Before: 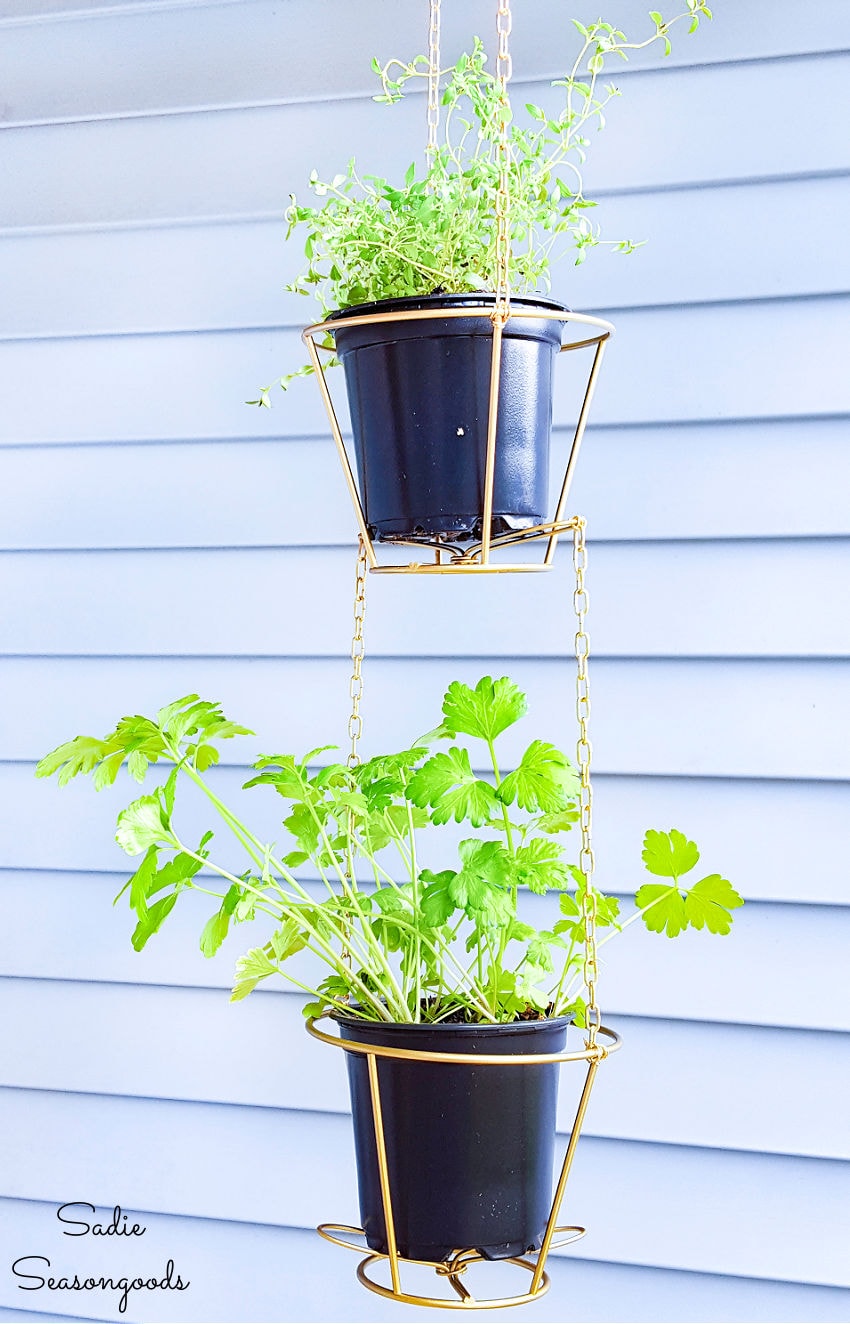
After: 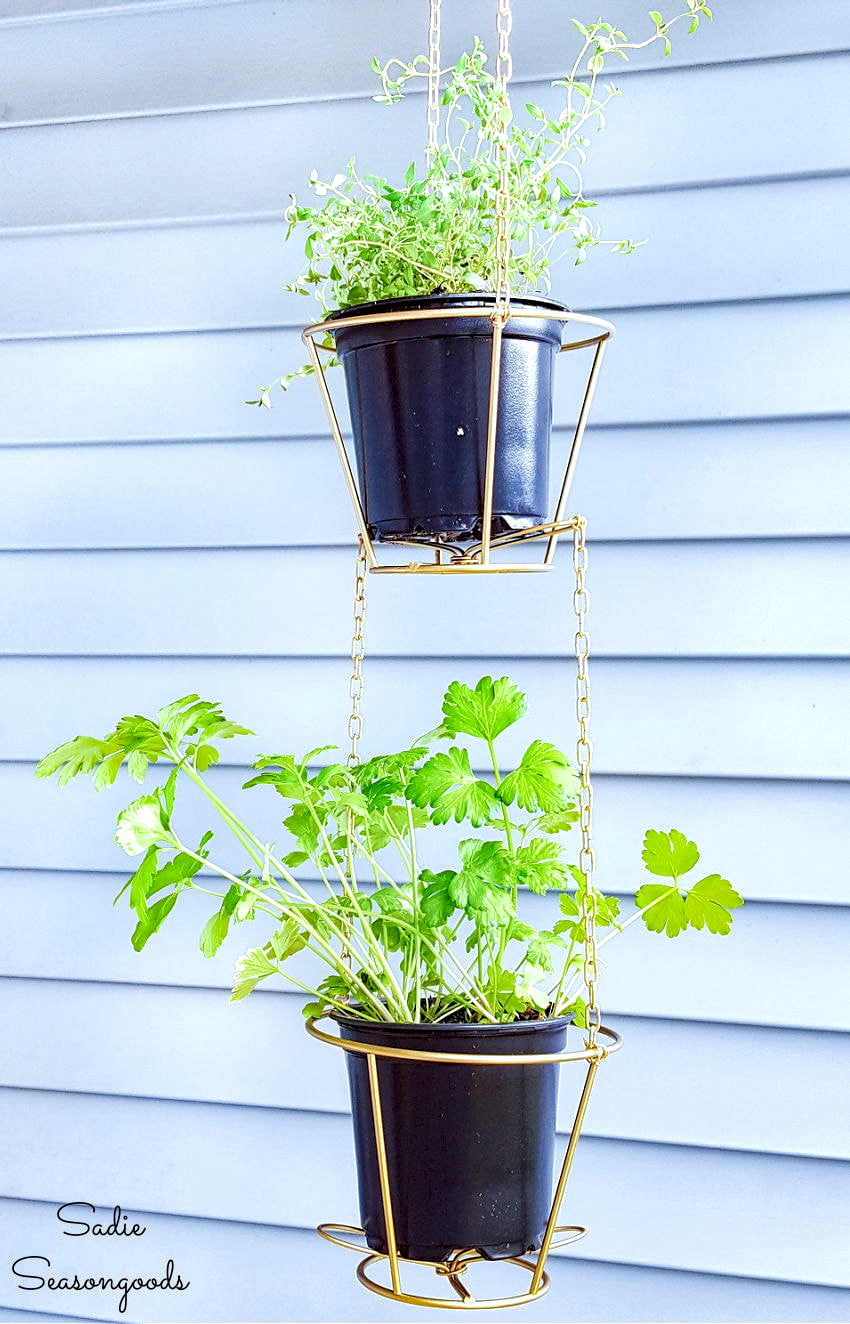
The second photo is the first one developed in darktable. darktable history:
local contrast: highlights 100%, shadows 100%, detail 200%, midtone range 0.2
color correction: highlights a* -2.73, highlights b* -2.09, shadows a* 2.41, shadows b* 2.73
